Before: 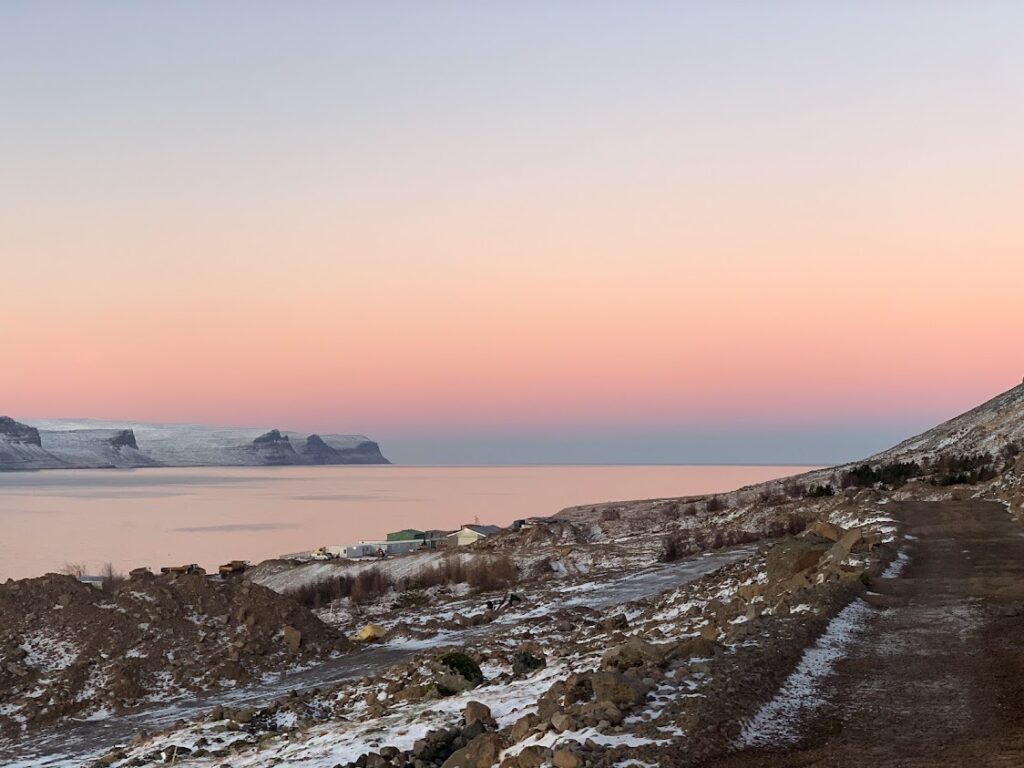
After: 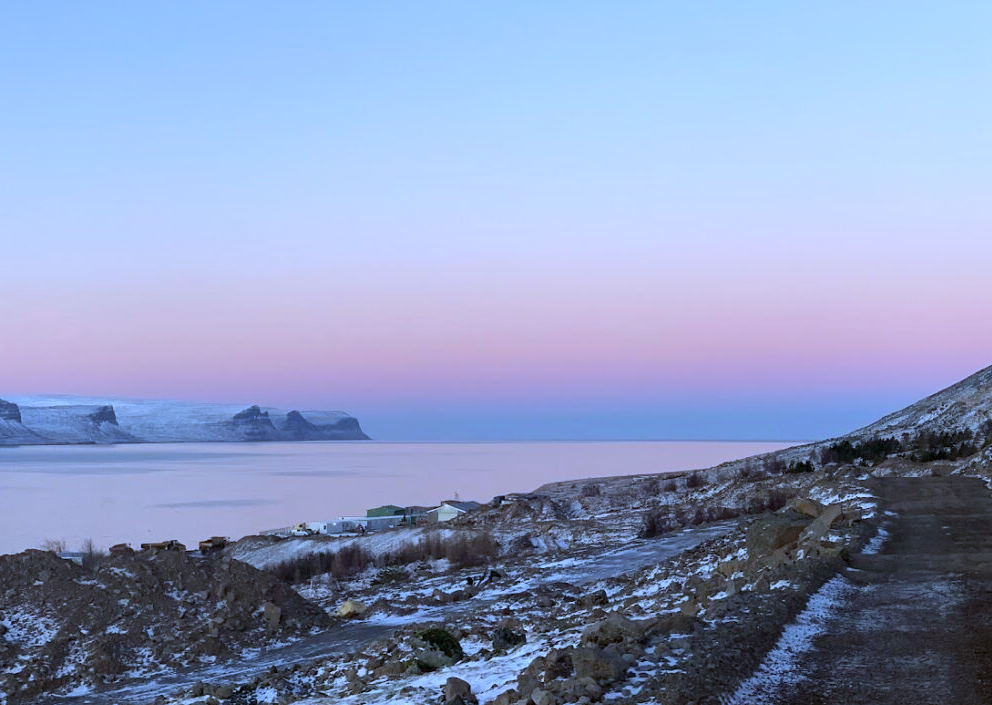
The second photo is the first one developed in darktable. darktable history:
color calibration: illuminant custom, x 0.368, y 0.373, temperature 4330.32 K
crop: left 1.964%, top 3.251%, right 1.122%, bottom 4.933%
white balance: red 0.871, blue 1.249
